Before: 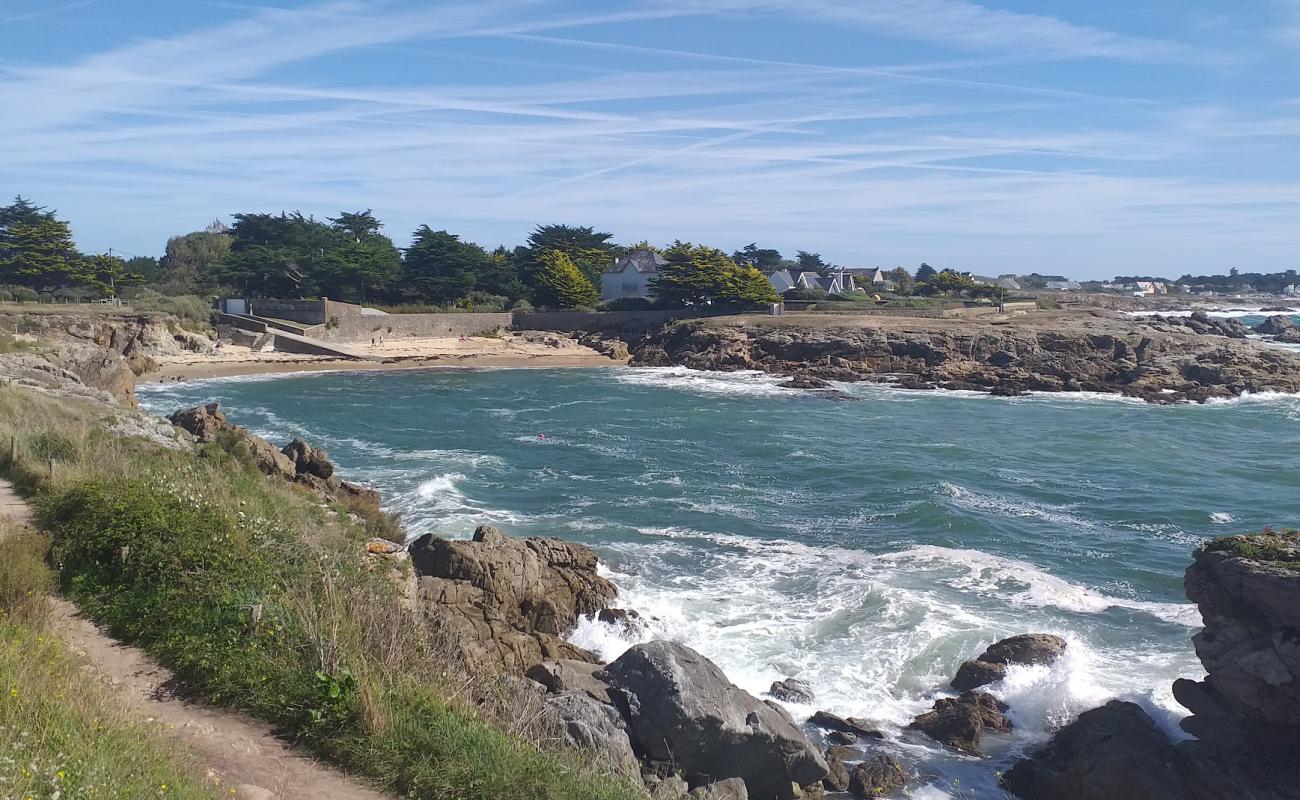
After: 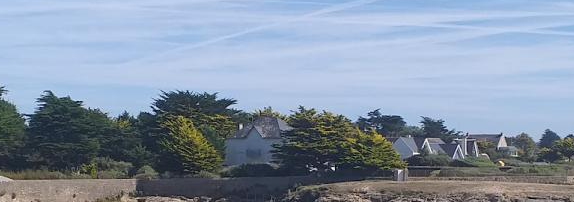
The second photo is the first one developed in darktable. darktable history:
crop: left 28.957%, top 16.82%, right 26.857%, bottom 57.925%
